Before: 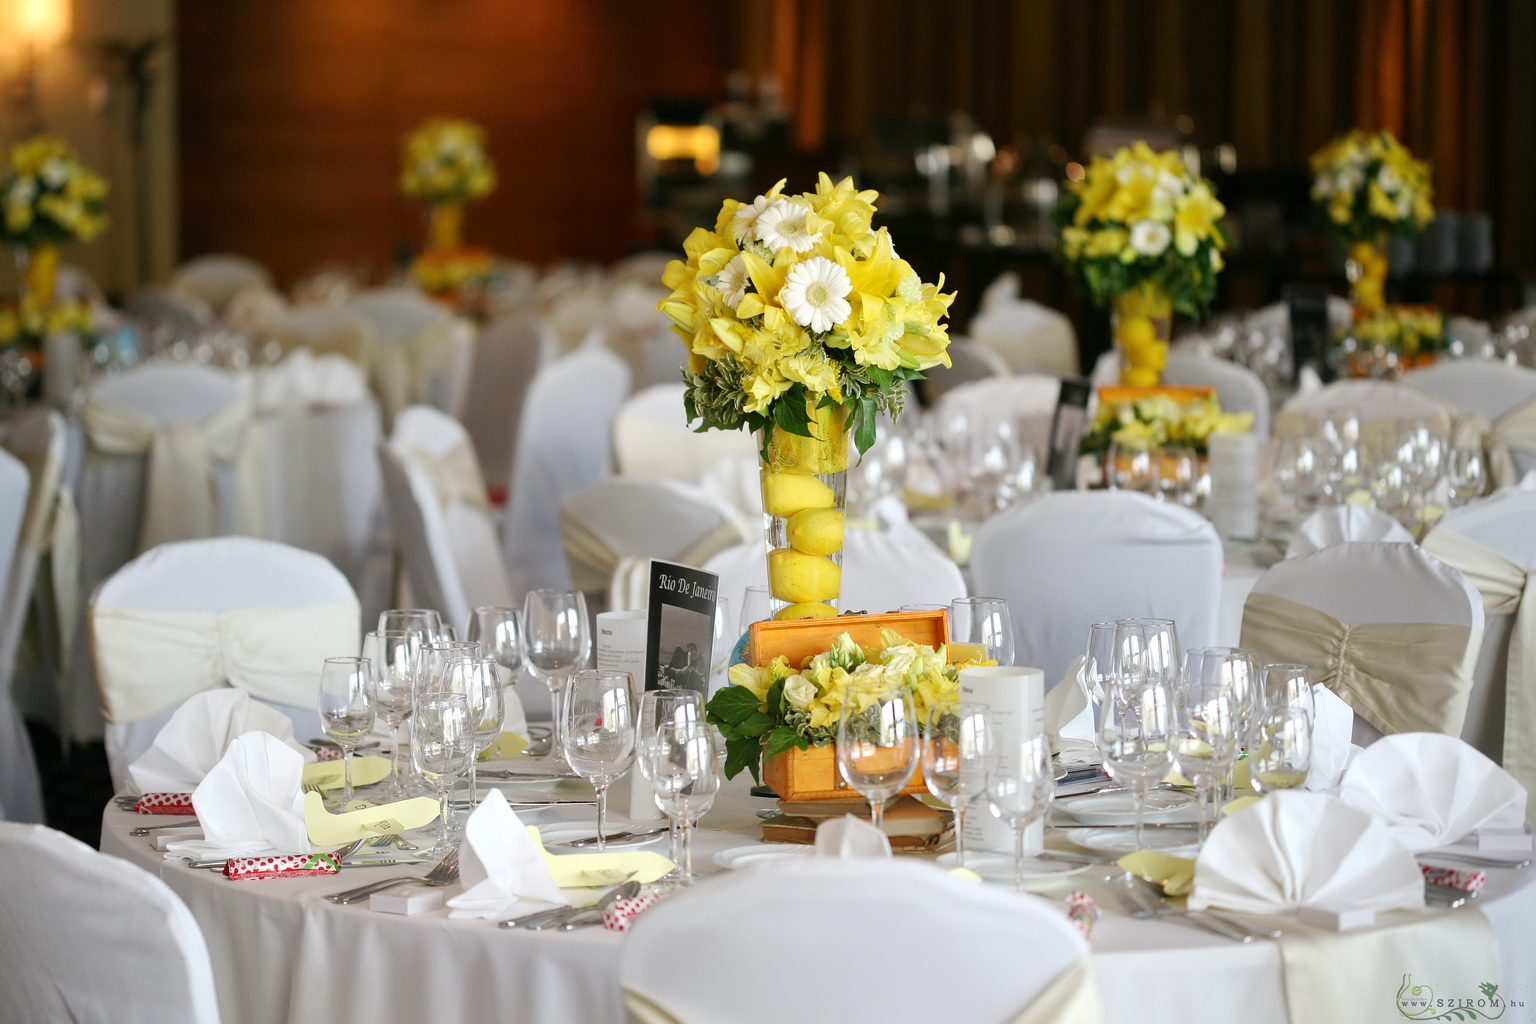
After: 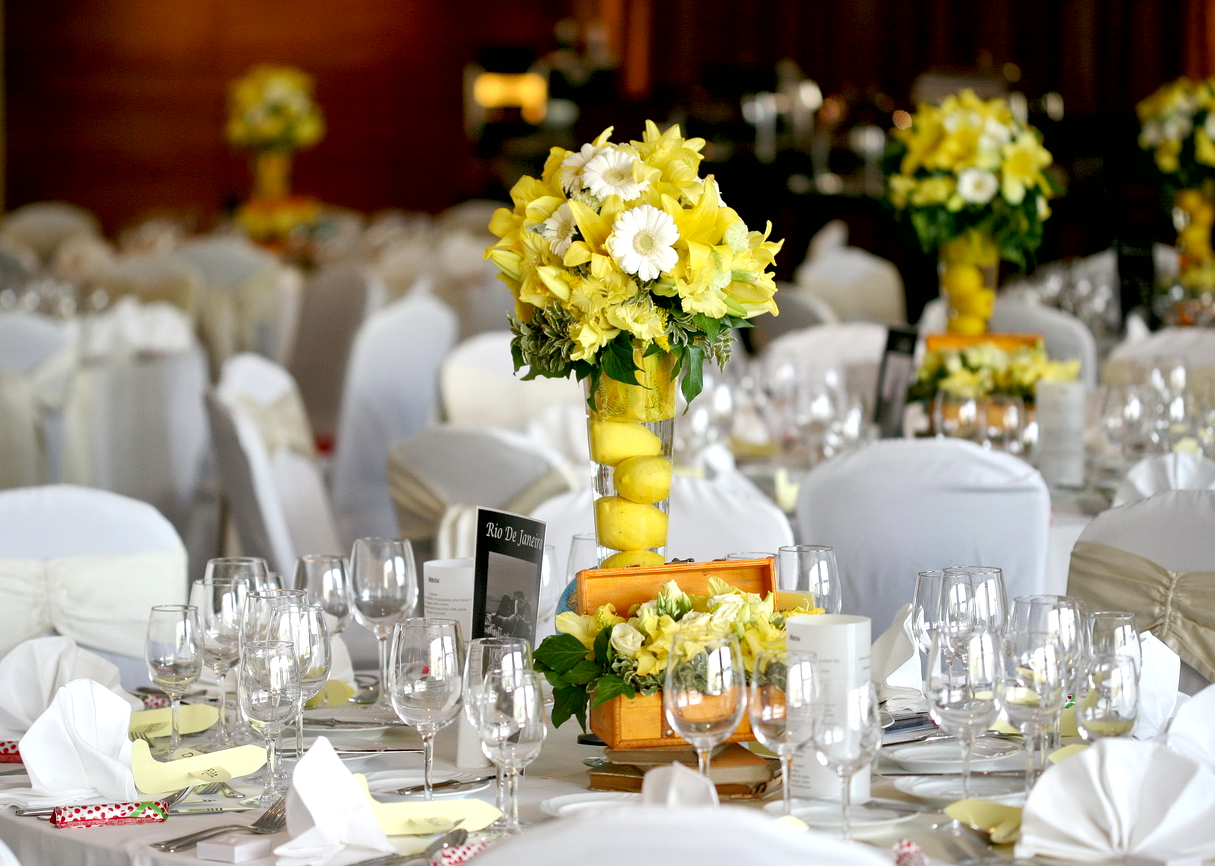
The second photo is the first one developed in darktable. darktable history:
local contrast: mode bilateral grid, contrast 19, coarseness 49, detail 130%, midtone range 0.2
crop: left 11.304%, top 5.149%, right 9.592%, bottom 10.278%
color correction: highlights a* -0.207, highlights b* -0.105
exposure: black level correction 0.009, exposure 0.116 EV, compensate highlight preservation false
